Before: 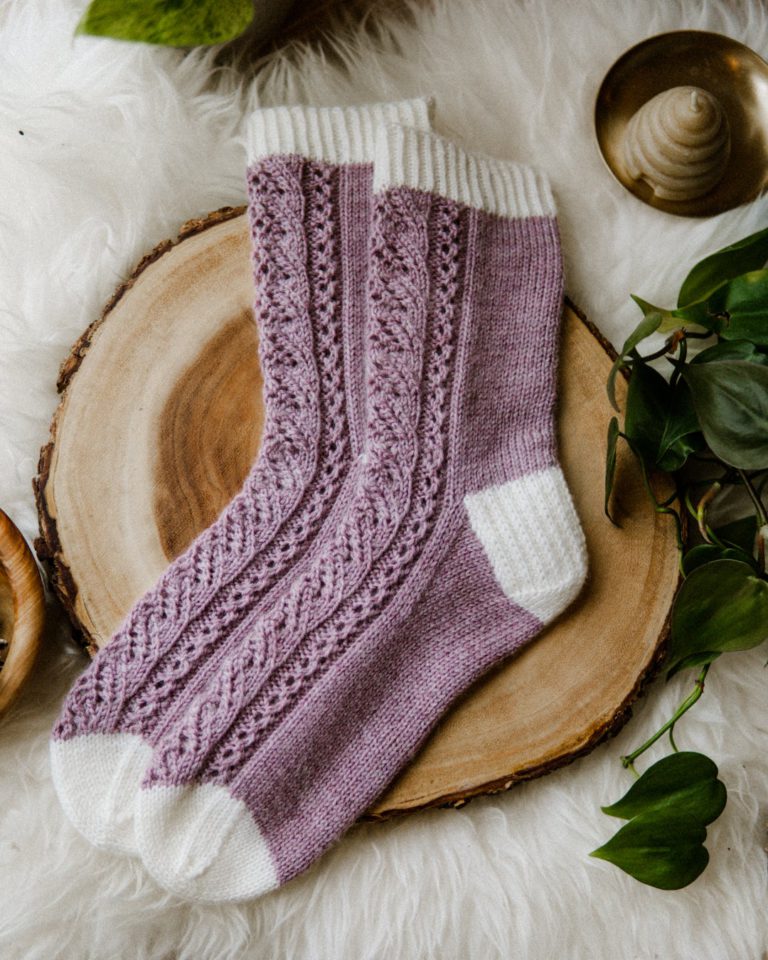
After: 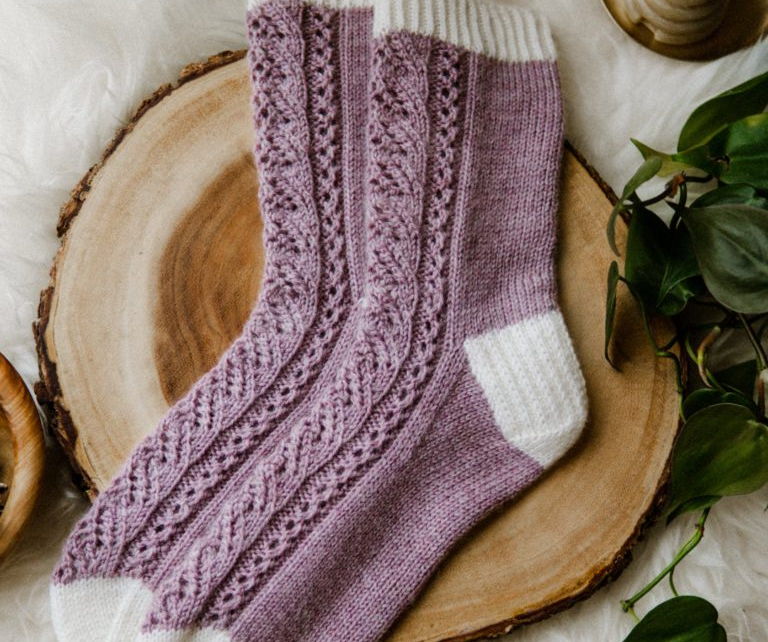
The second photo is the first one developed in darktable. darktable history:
crop: top 16.264%, bottom 16.783%
